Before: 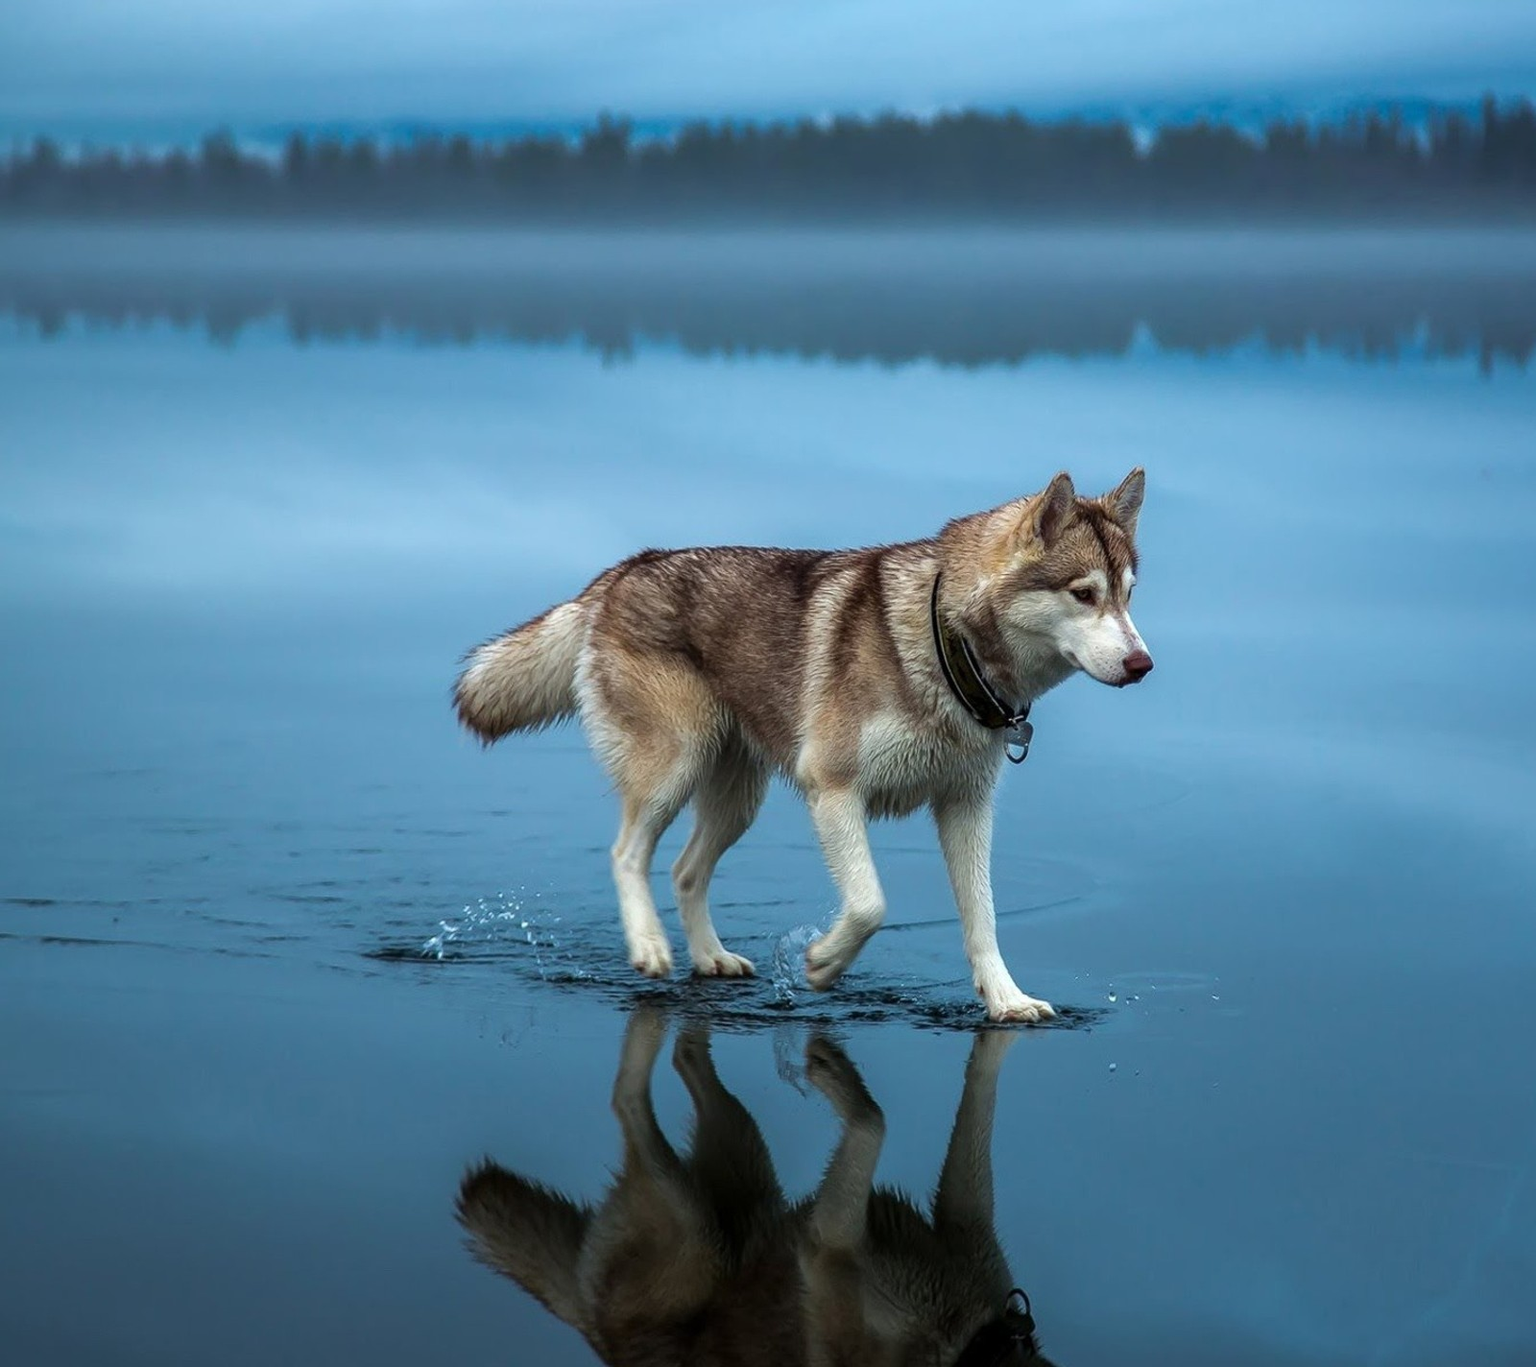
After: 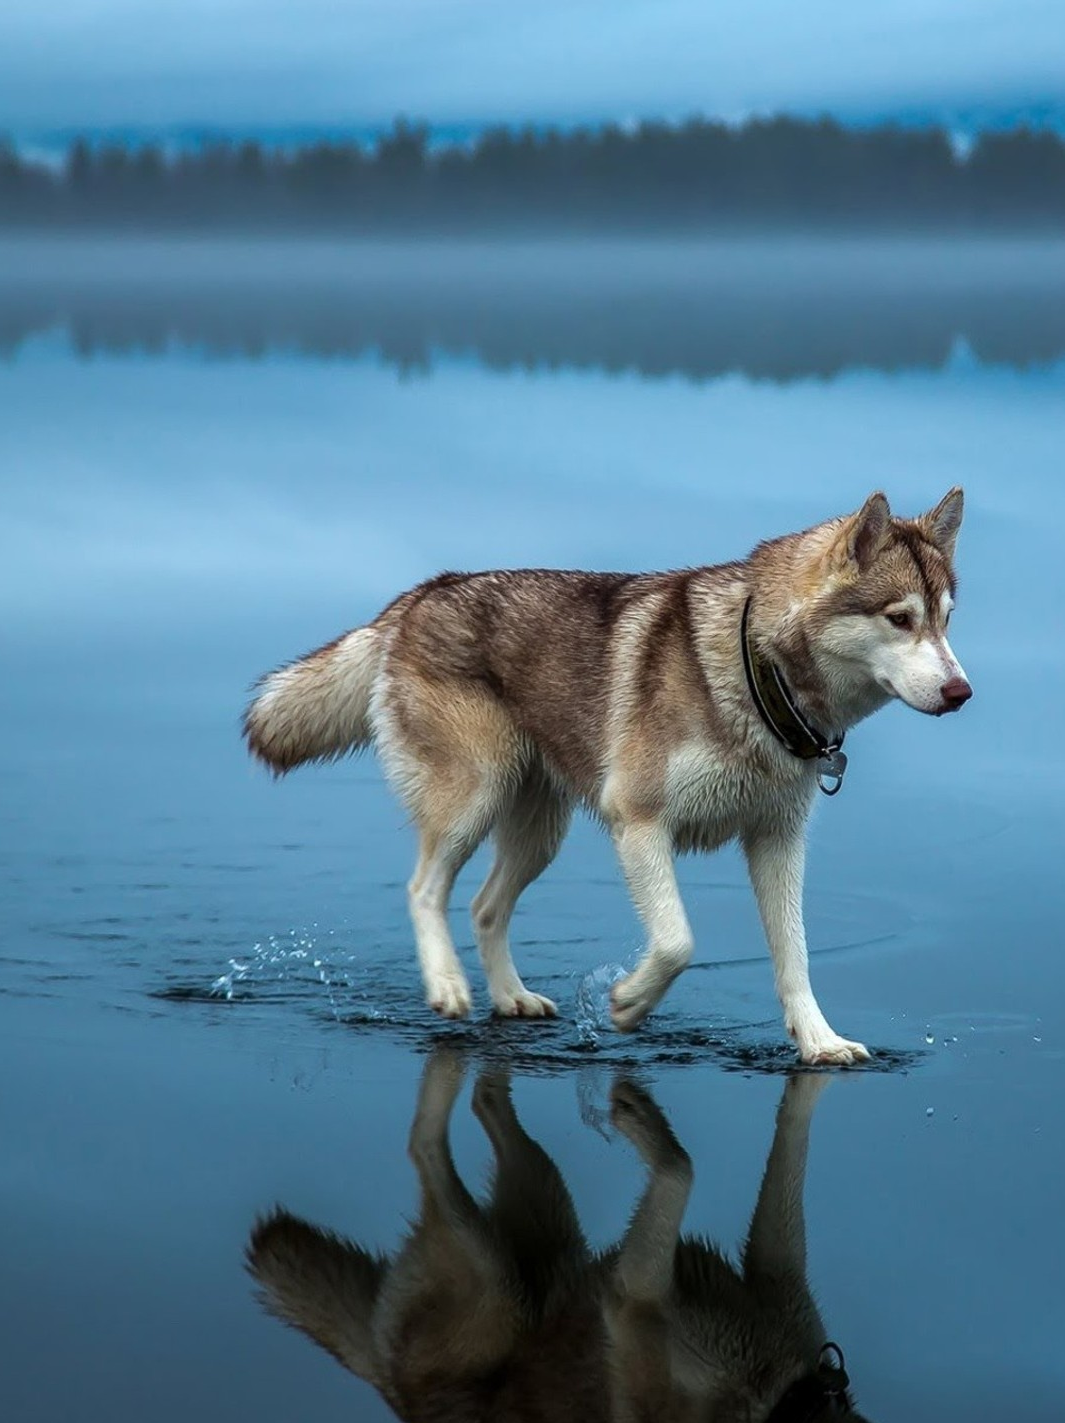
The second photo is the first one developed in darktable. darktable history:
crop and rotate: left 14.316%, right 19.082%
